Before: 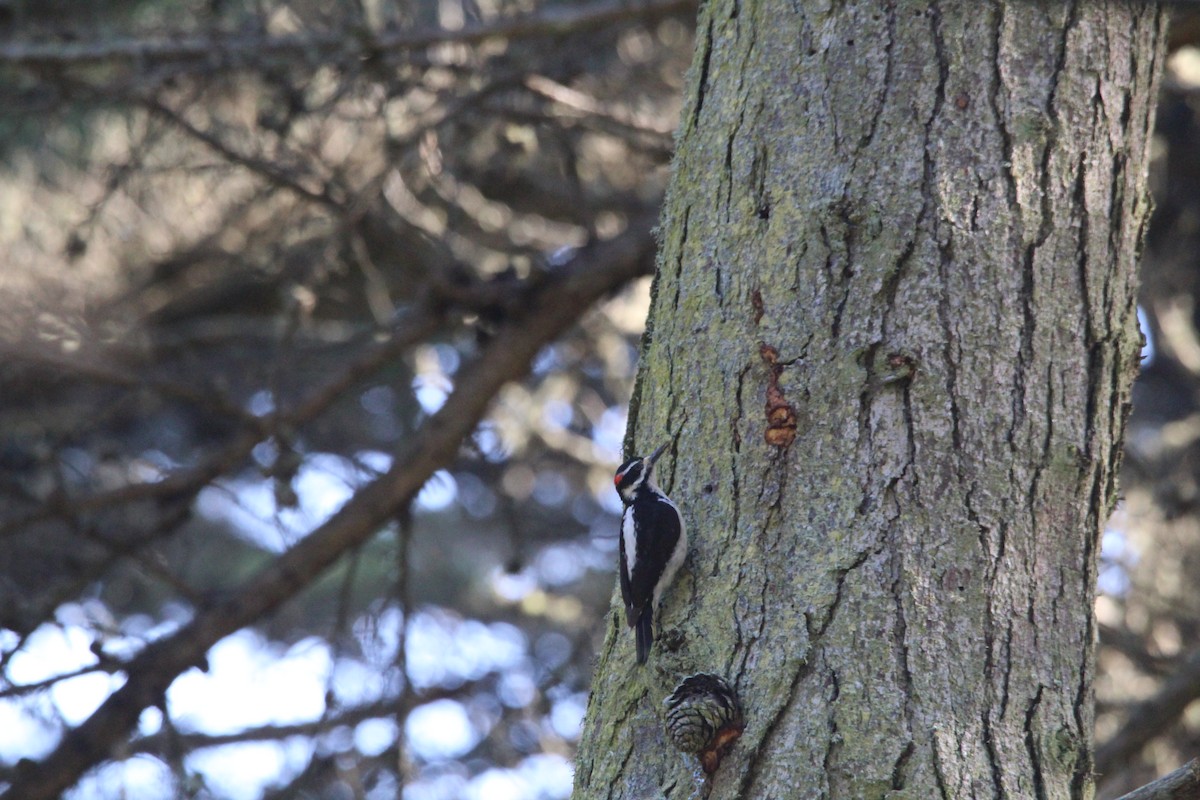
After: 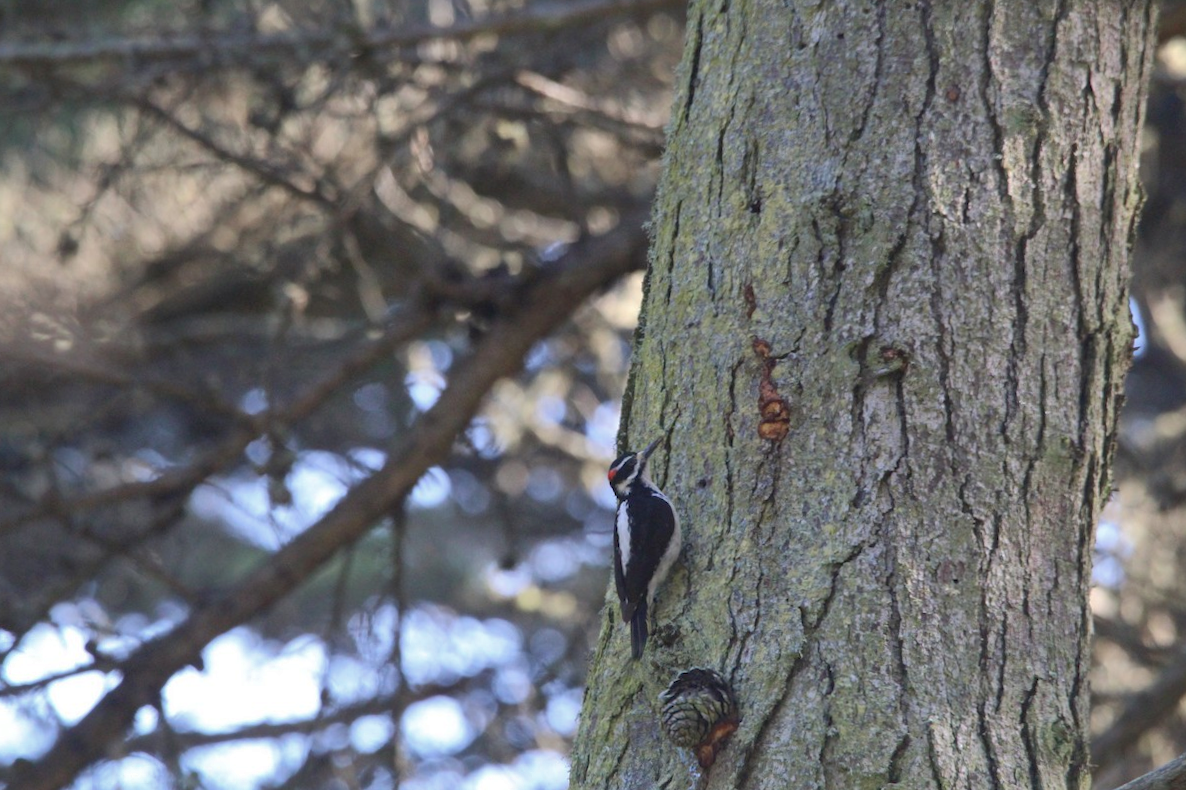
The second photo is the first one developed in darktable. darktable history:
shadows and highlights: on, module defaults
rotate and perspective: rotation -0.45°, automatic cropping original format, crop left 0.008, crop right 0.992, crop top 0.012, crop bottom 0.988
